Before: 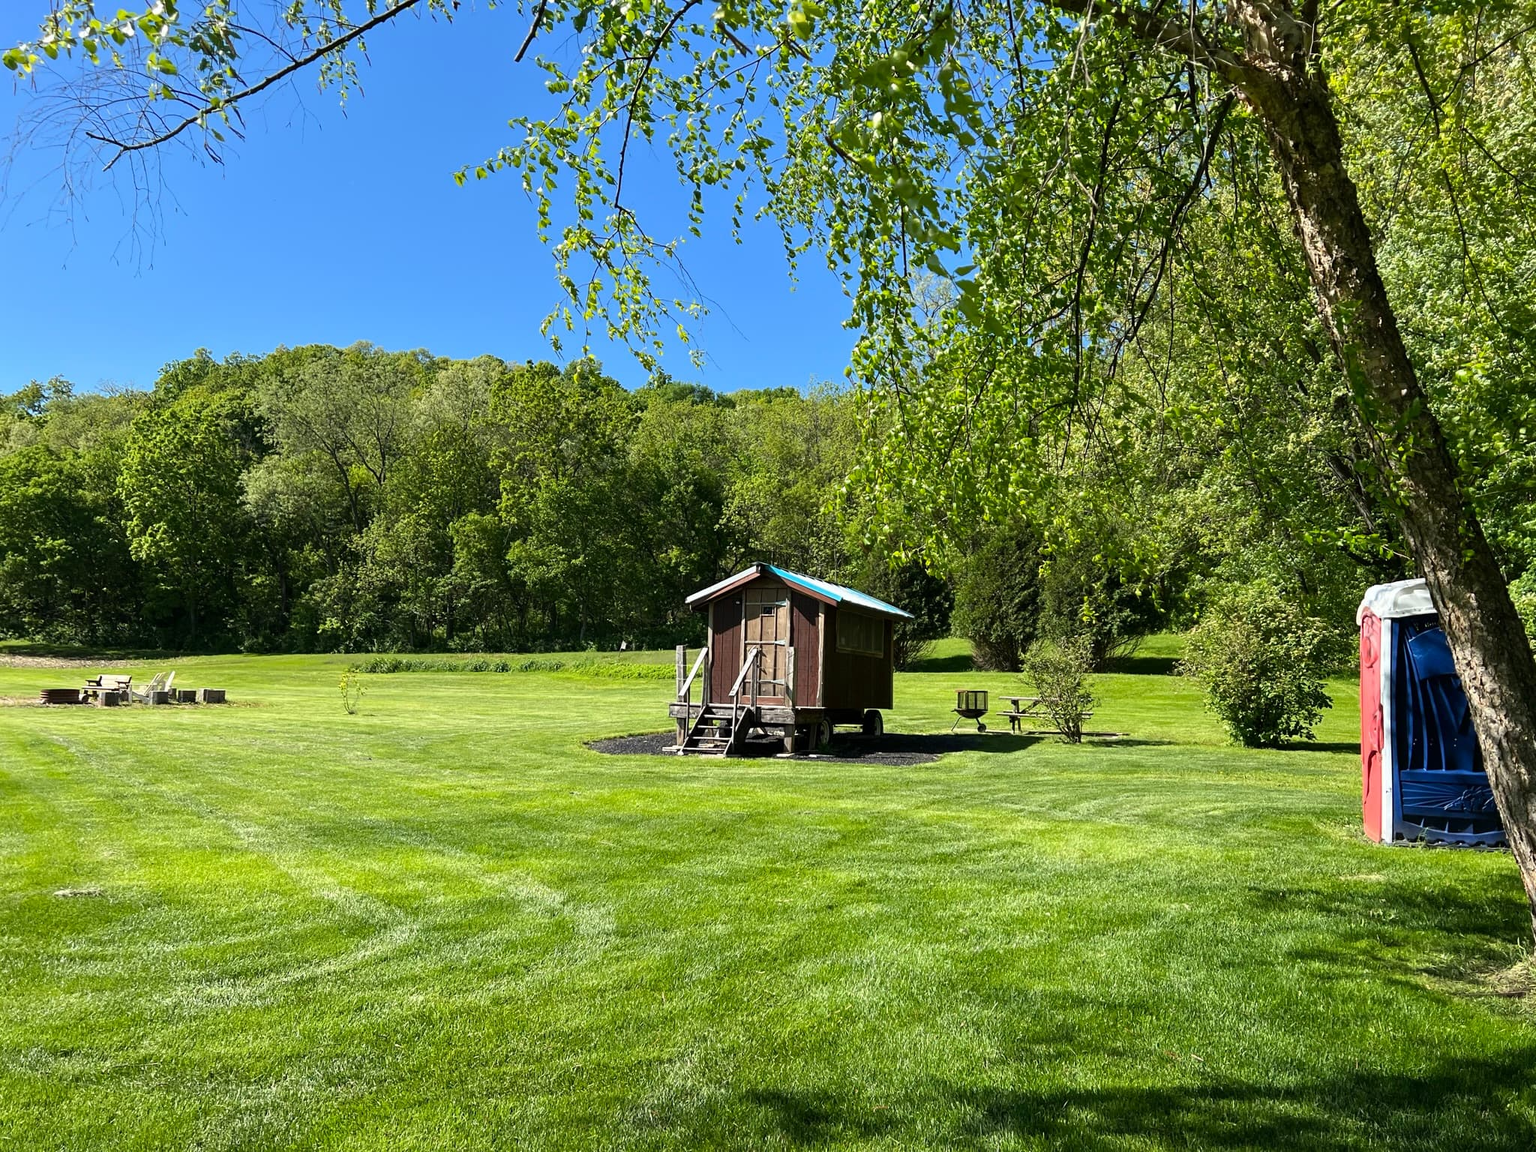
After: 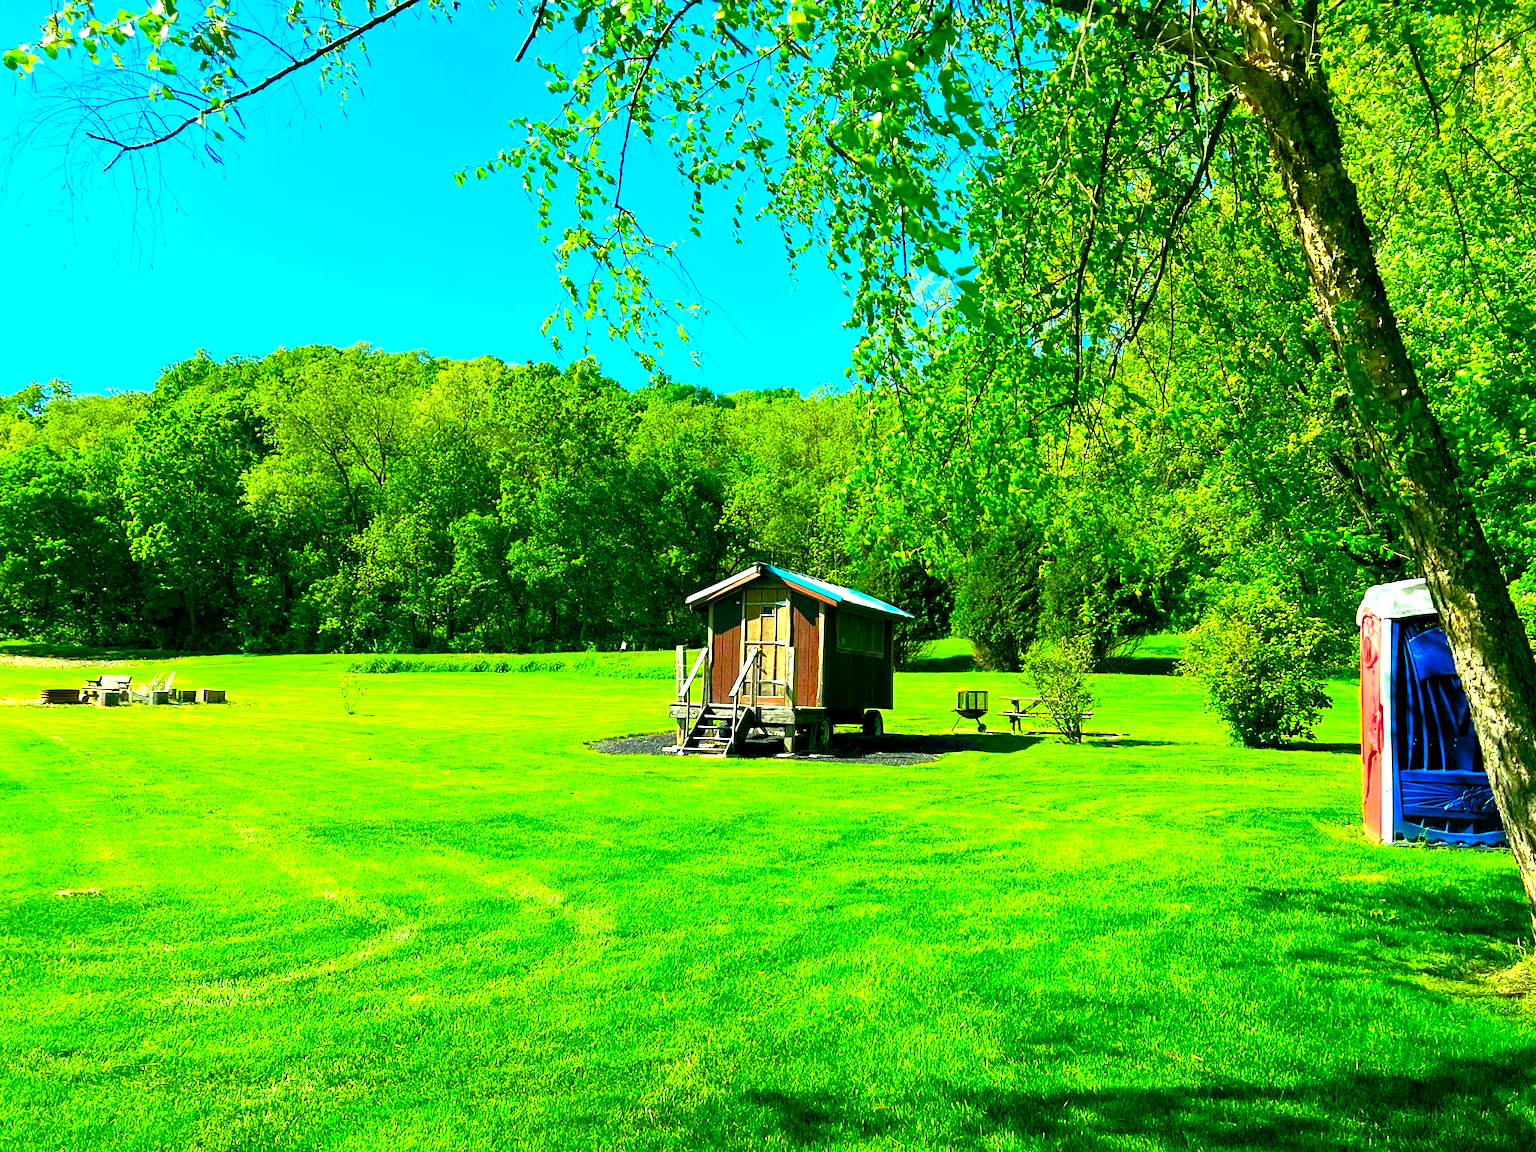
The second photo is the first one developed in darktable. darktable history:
exposure: black level correction 0, exposure 1.101 EV, compensate highlight preservation false
color balance rgb: shadows lift › chroma 0.653%, shadows lift › hue 110.87°, global offset › luminance -0.339%, global offset › chroma 0.114%, global offset › hue 162.28°, perceptual saturation grading › global saturation 20%, perceptual saturation grading › highlights -24.763%, perceptual saturation grading › shadows 50.25%, global vibrance 20%
color correction: highlights a* -11.17, highlights b* 9.84, saturation 1.71
